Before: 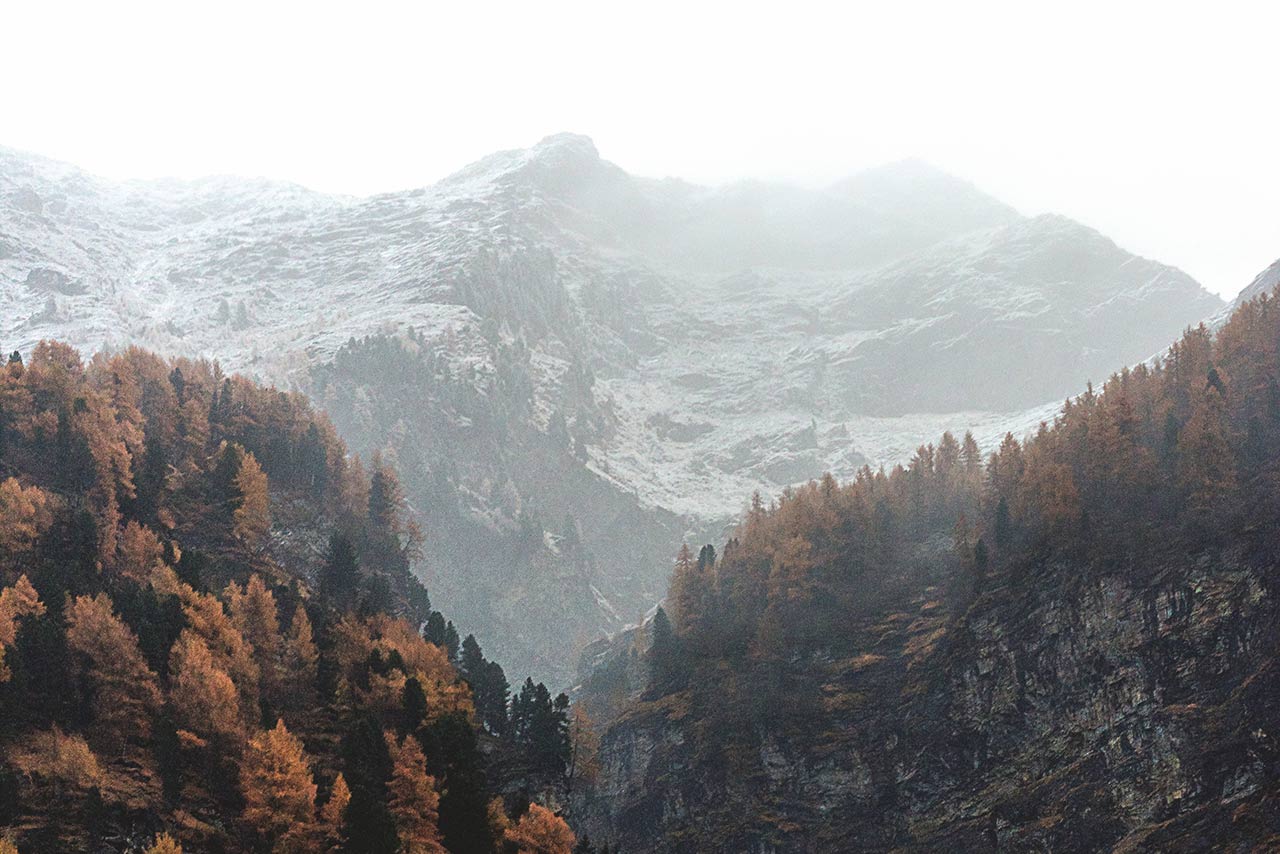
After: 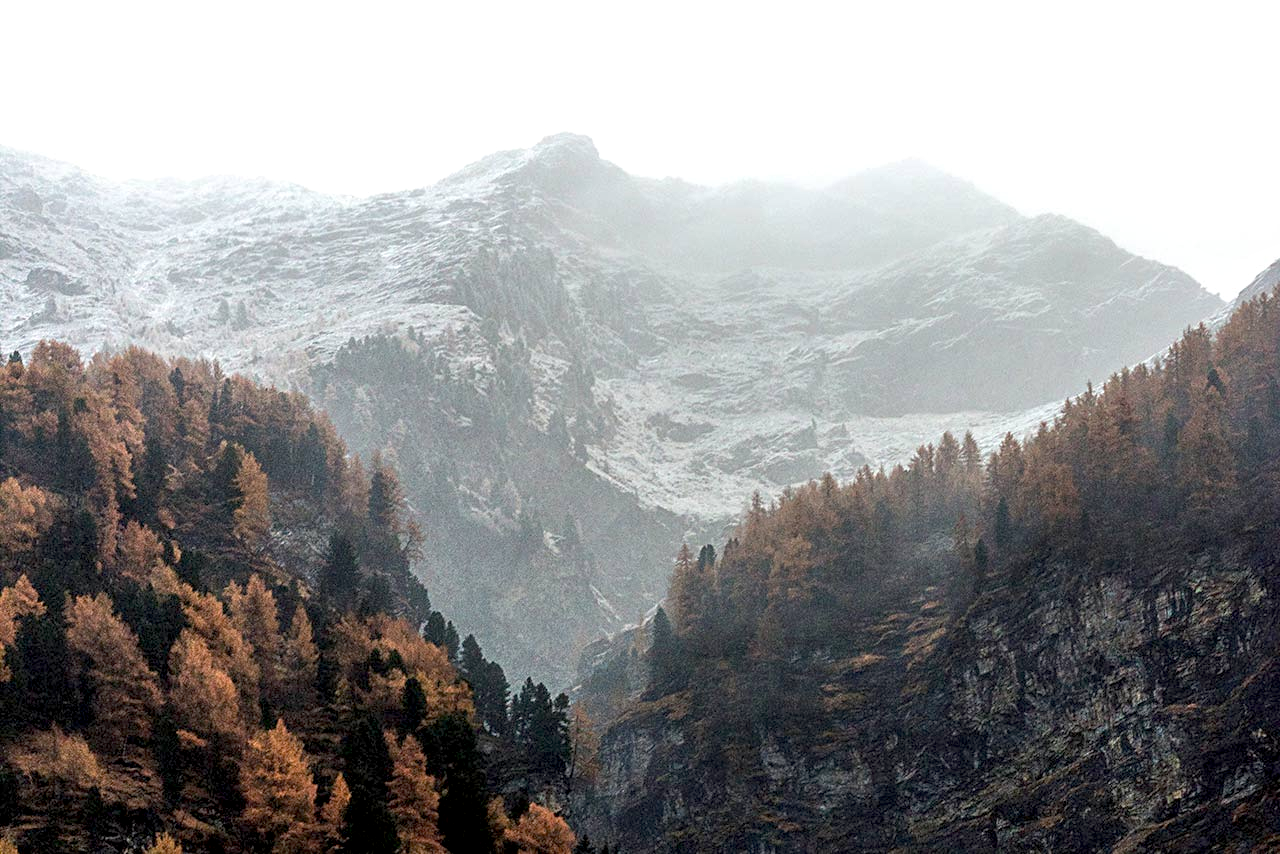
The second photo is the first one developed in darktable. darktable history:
local contrast: detail 130%
exposure: black level correction 0.013, compensate exposure bias true, compensate highlight preservation false
